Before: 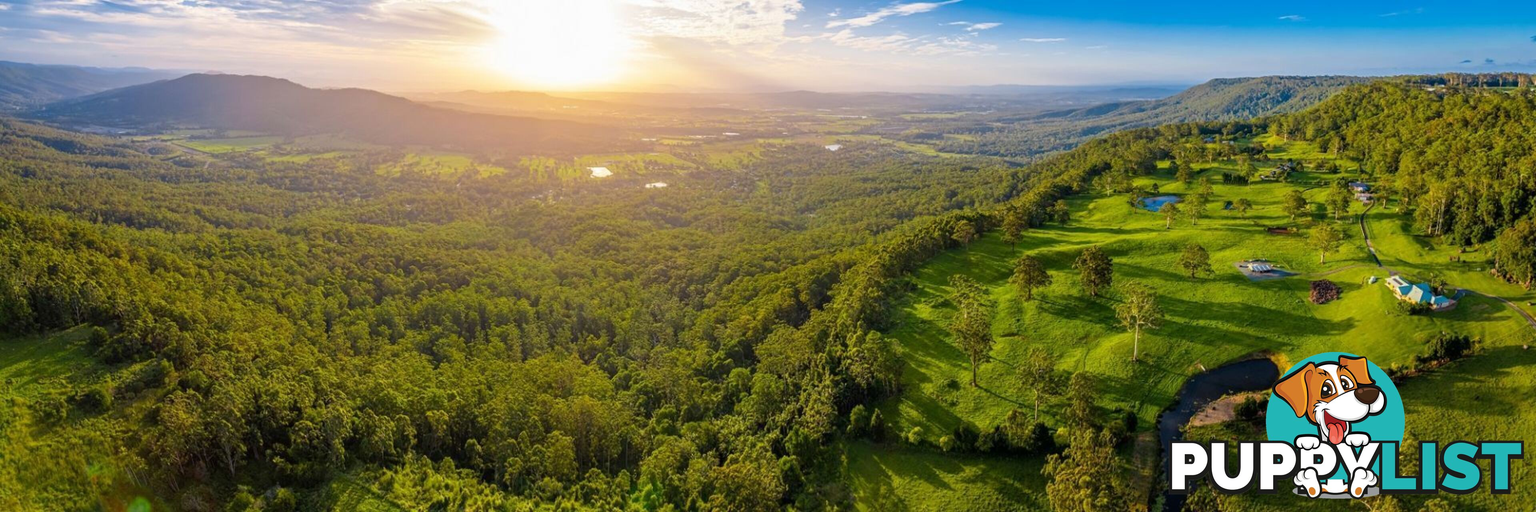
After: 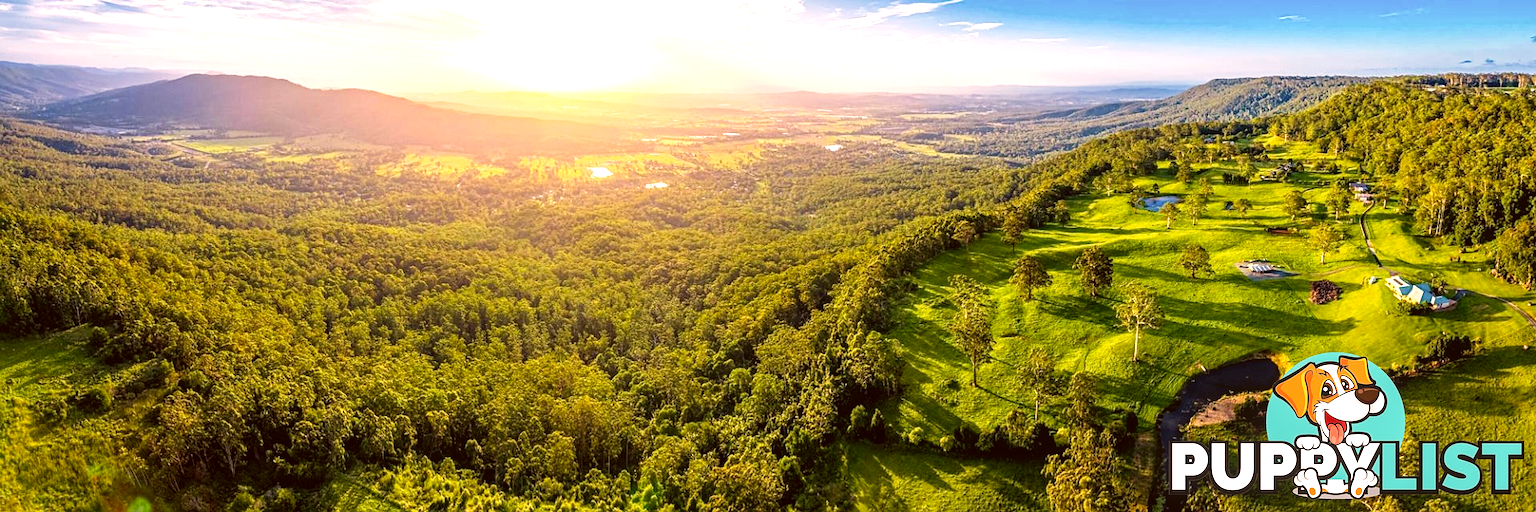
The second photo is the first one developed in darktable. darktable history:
haze removal: compatibility mode true, adaptive false
color correction: highlights a* 10.22, highlights b* 9.78, shadows a* 8.16, shadows b* 8.5, saturation 0.804
local contrast: detail 109%
sharpen: on, module defaults
tone curve: curves: ch0 [(0, 0) (0.003, 0) (0.011, 0.001) (0.025, 0.003) (0.044, 0.006) (0.069, 0.009) (0.1, 0.013) (0.136, 0.032) (0.177, 0.067) (0.224, 0.121) (0.277, 0.185) (0.335, 0.255) (0.399, 0.333) (0.468, 0.417) (0.543, 0.508) (0.623, 0.606) (0.709, 0.71) (0.801, 0.819) (0.898, 0.926) (1, 1)], preserve colors none
exposure: black level correction 0, exposure 1 EV, compensate highlight preservation false
